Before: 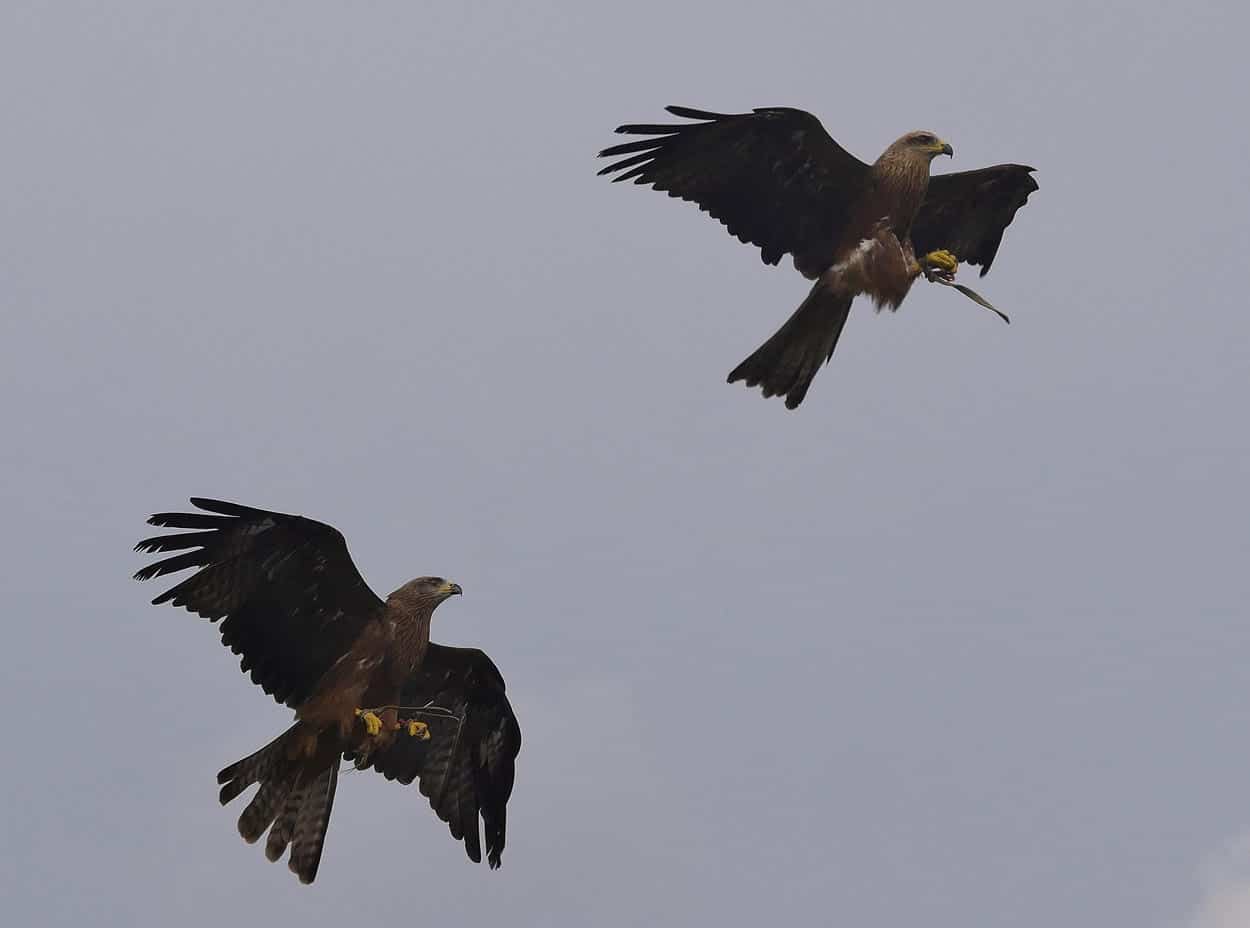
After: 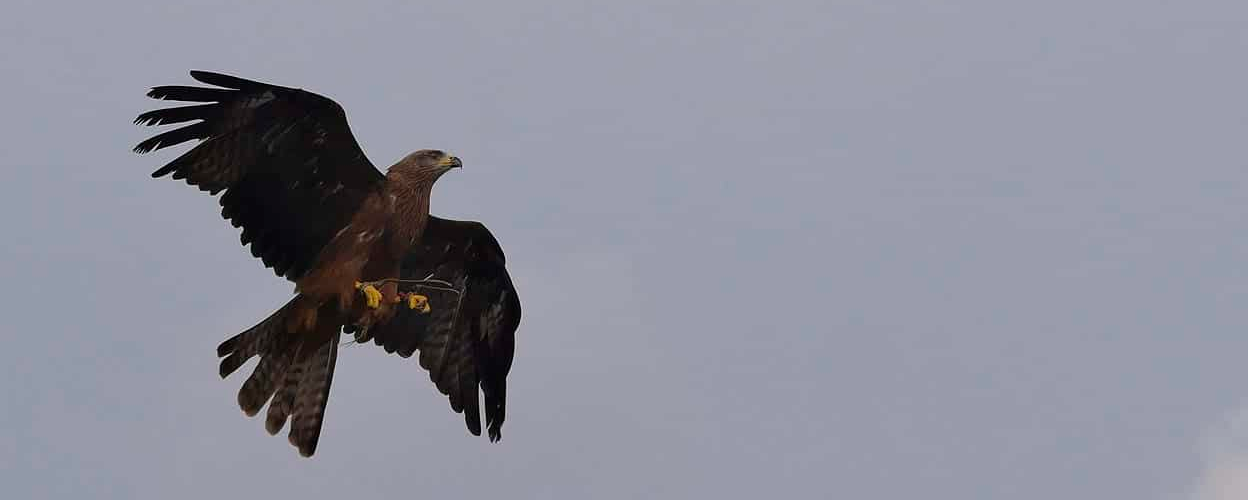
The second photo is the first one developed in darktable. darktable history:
crop and rotate: top 46.014%, right 0.096%
